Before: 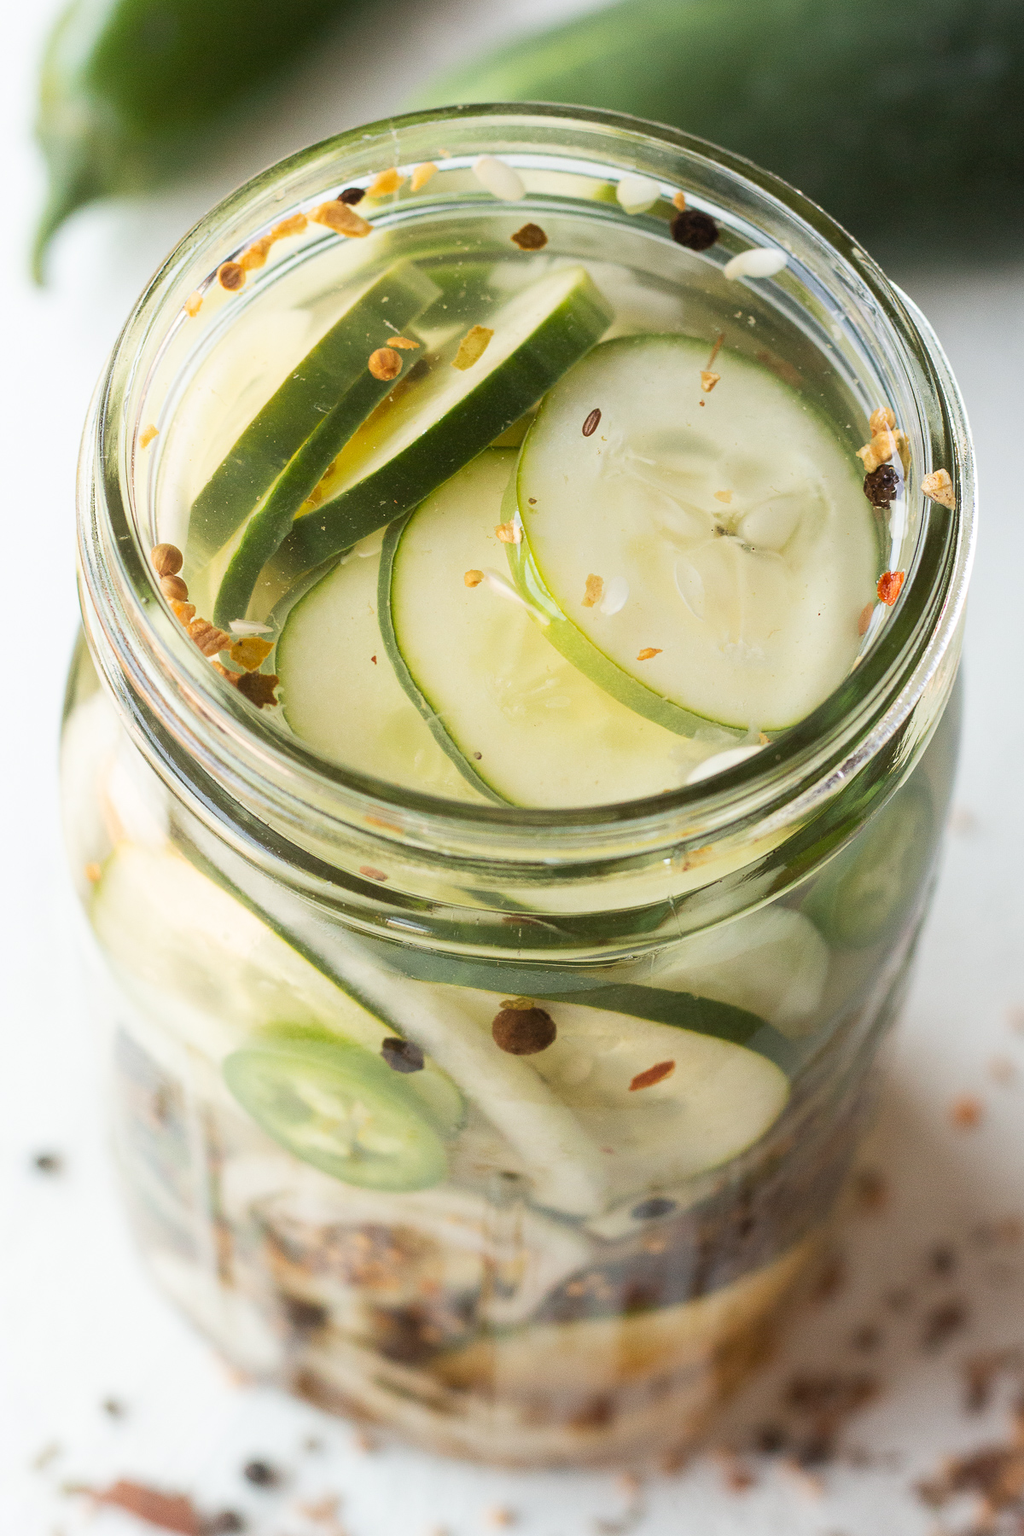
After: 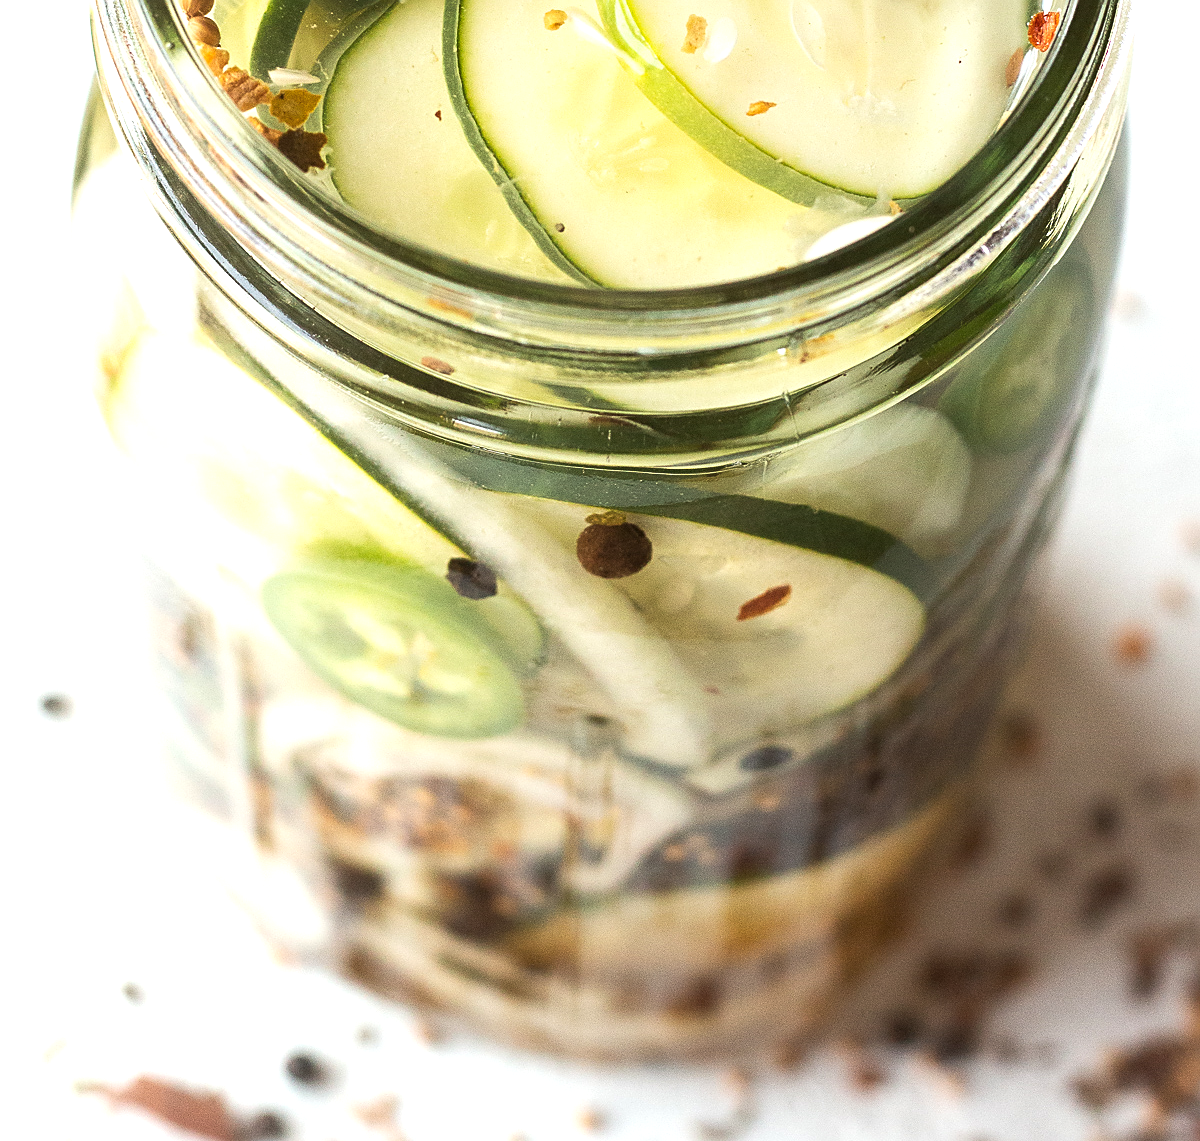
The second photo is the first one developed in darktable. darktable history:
crop and rotate: top 36.602%
sharpen: on, module defaults
color balance rgb: perceptual saturation grading › global saturation 0.851%, perceptual brilliance grading › global brilliance 15.214%, perceptual brilliance grading › shadows -34.689%, global vibrance 9.316%
